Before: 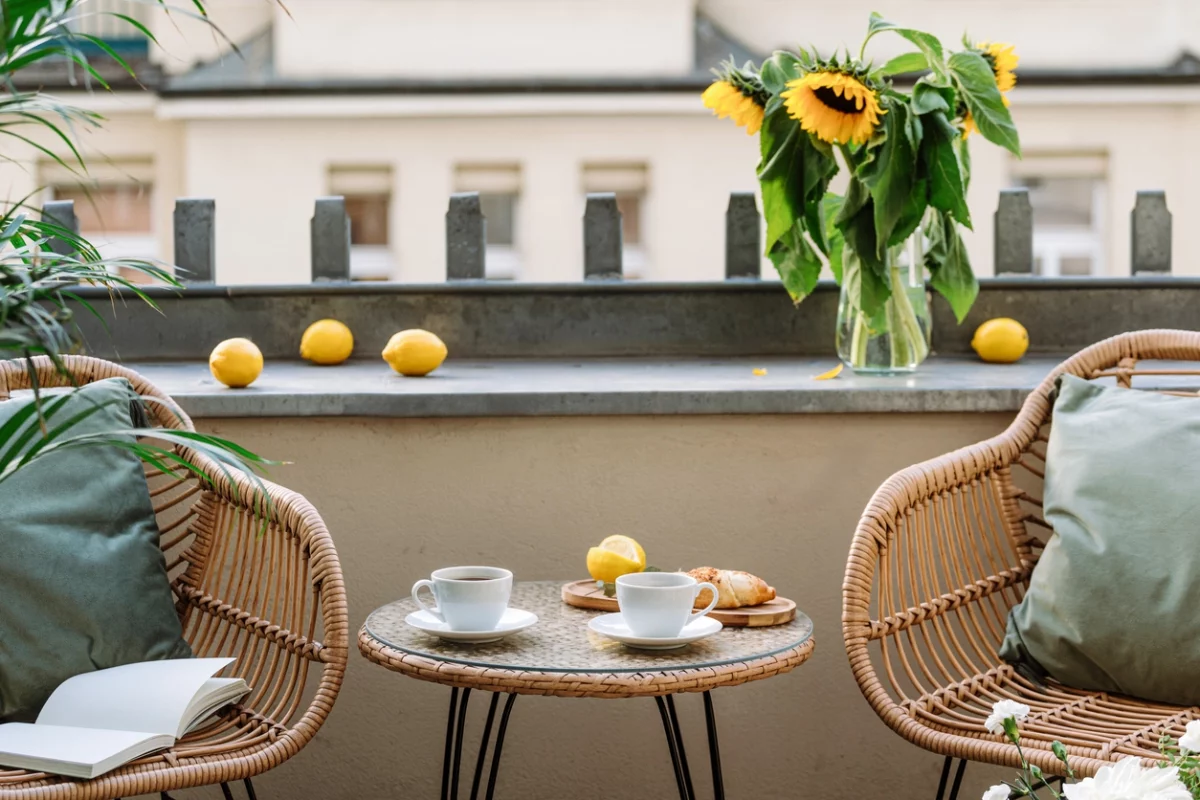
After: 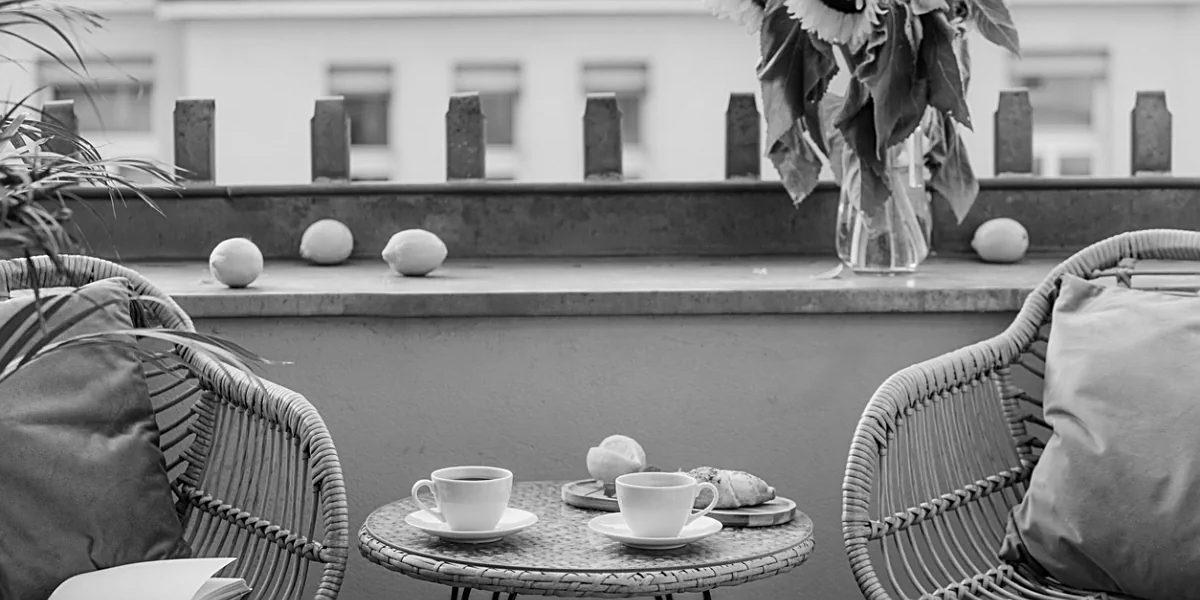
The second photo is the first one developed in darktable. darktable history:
crop and rotate: top 12.5%, bottom 12.5%
monochrome: a 14.95, b -89.96
tone equalizer: -7 EV 0.13 EV, smoothing diameter 25%, edges refinement/feathering 10, preserve details guided filter
sharpen: on, module defaults
